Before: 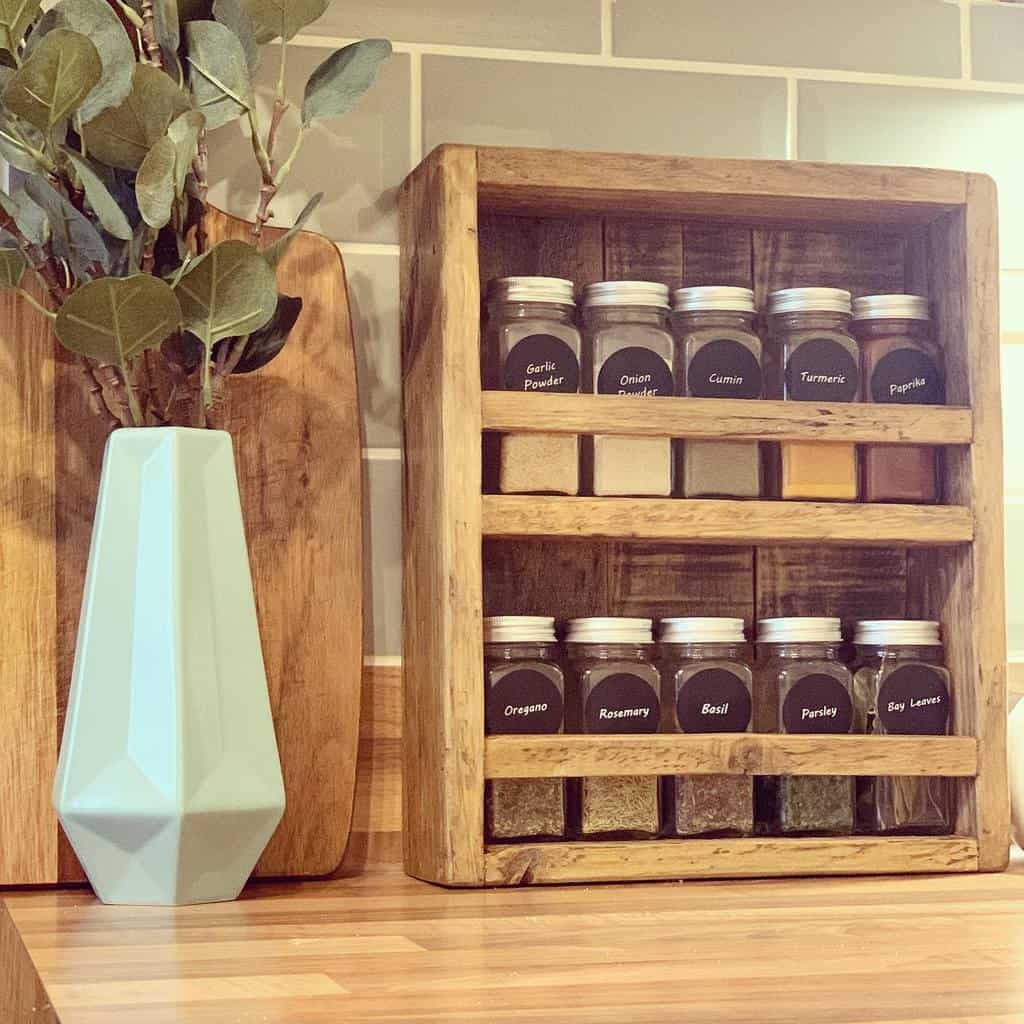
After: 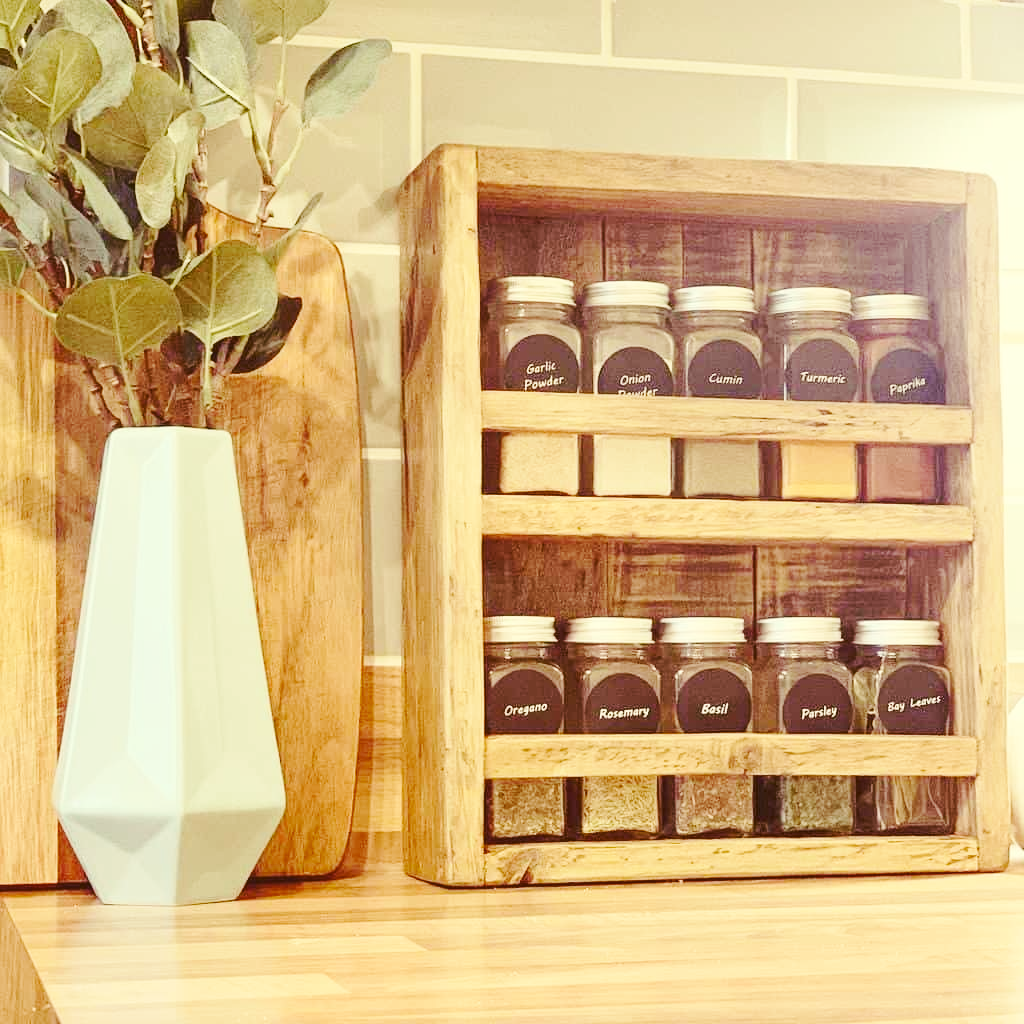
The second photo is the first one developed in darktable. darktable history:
base curve: curves: ch0 [(0, 0.007) (0.028, 0.063) (0.121, 0.311) (0.46, 0.743) (0.859, 0.957) (1, 1)], preserve colors none
color correction: highlights a* -1.69, highlights b* 10.3, shadows a* 0.782, shadows b* 19.51
